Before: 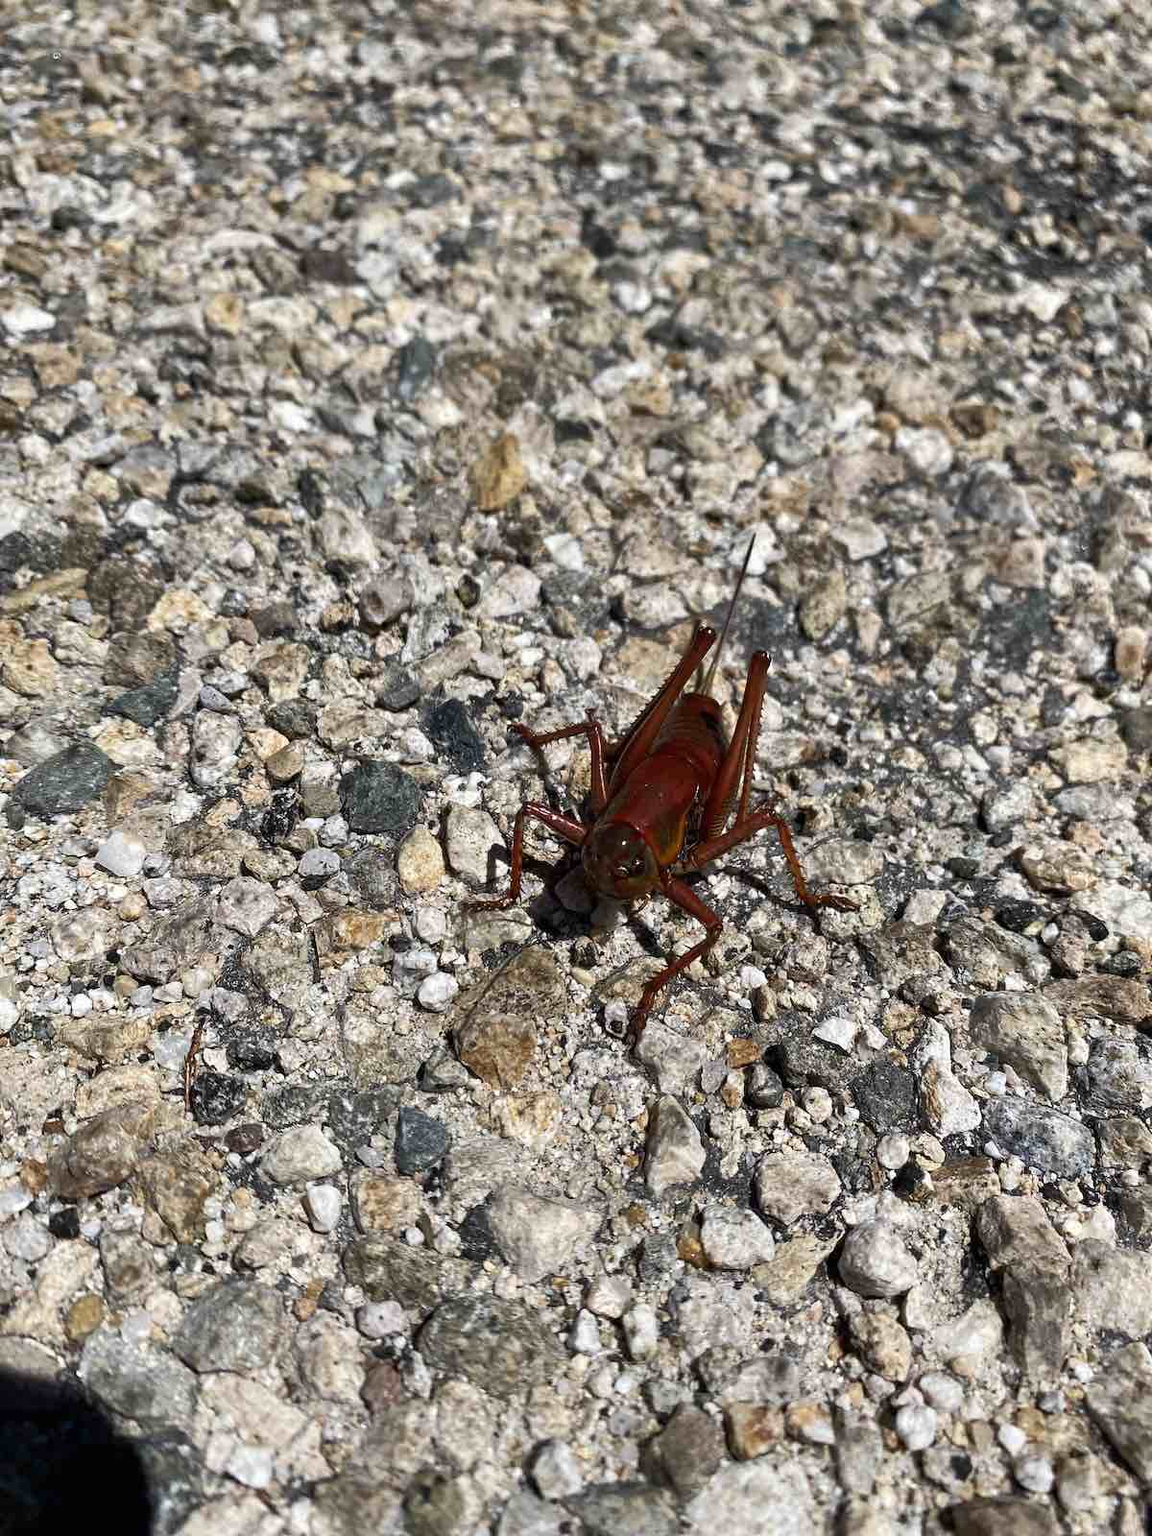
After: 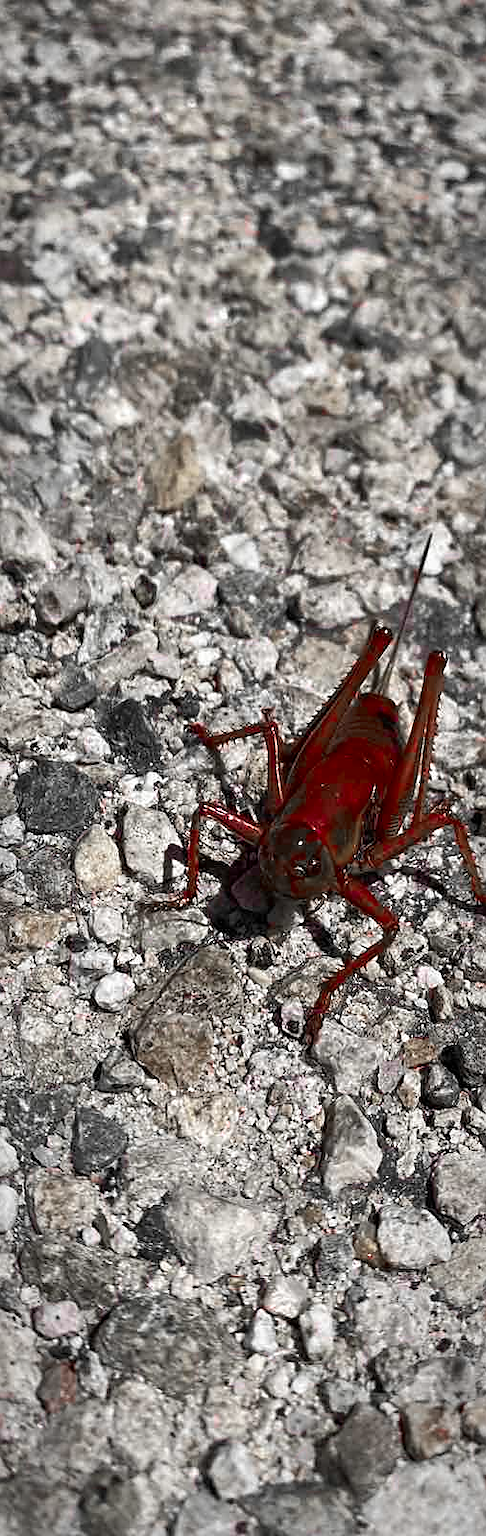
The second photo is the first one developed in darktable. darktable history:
vignetting: fall-off start 80.91%, fall-off radius 62.43%, brightness -0.405, saturation -0.296, automatic ratio true, width/height ratio 1.414
color zones: curves: ch1 [(0, 0.831) (0.08, 0.771) (0.157, 0.268) (0.241, 0.207) (0.562, -0.005) (0.714, -0.013) (0.876, 0.01) (1, 0.831)]
exposure: compensate exposure bias true, compensate highlight preservation false
sharpen: radius 1.854, amount 0.399, threshold 1.375
crop: left 28.128%, right 29.569%
